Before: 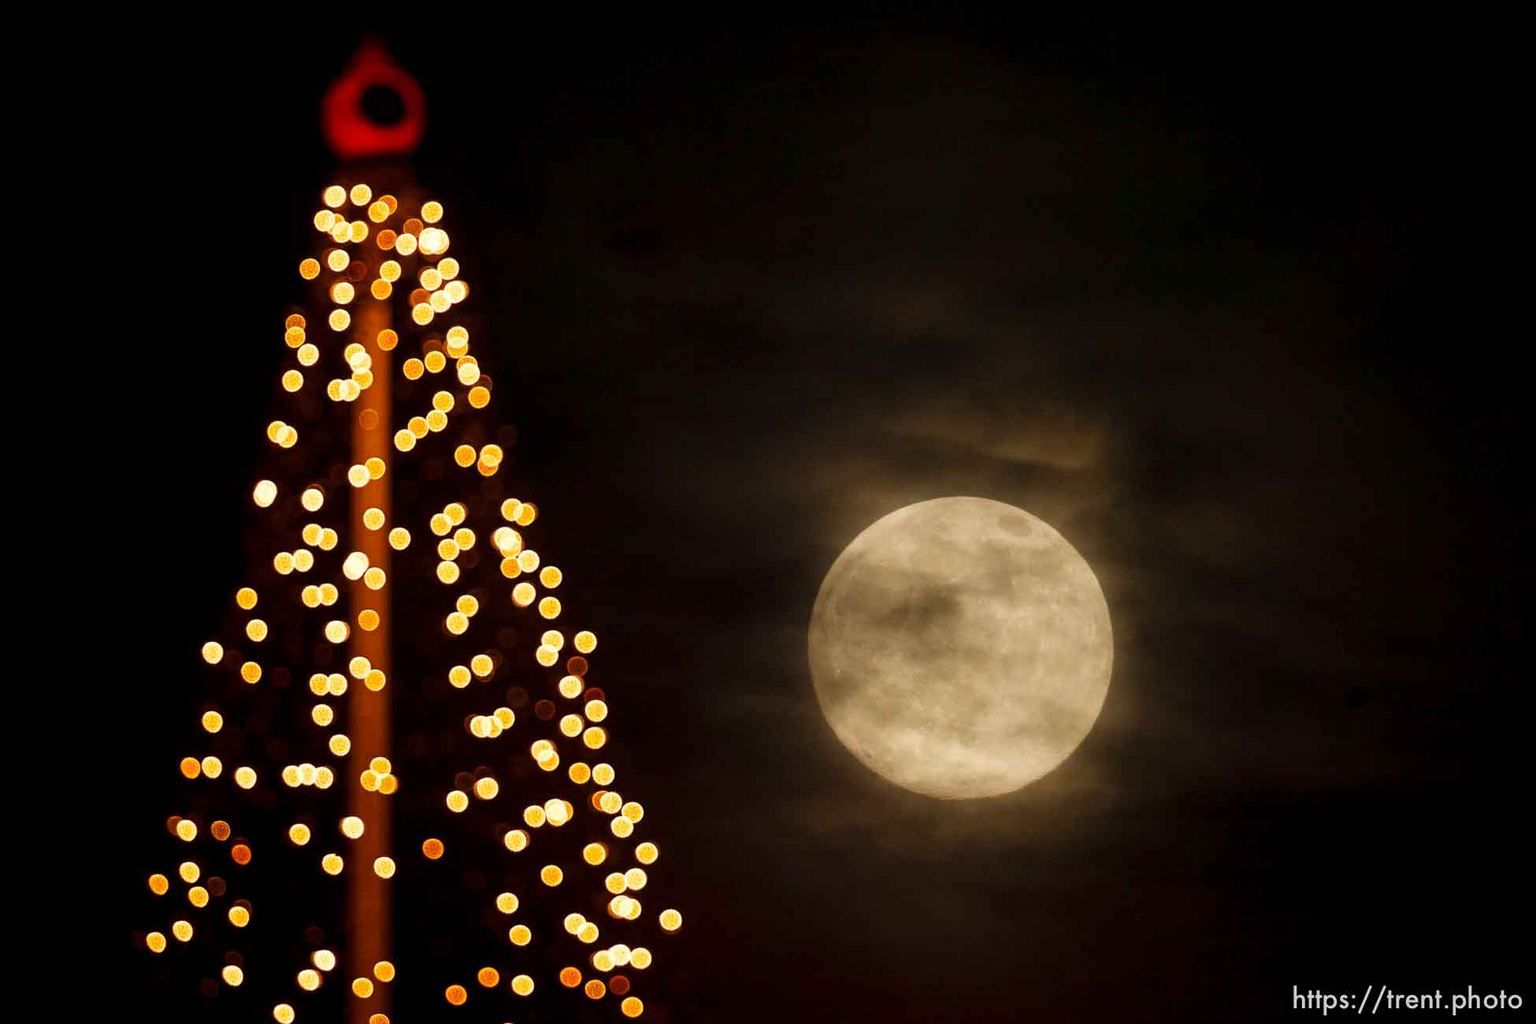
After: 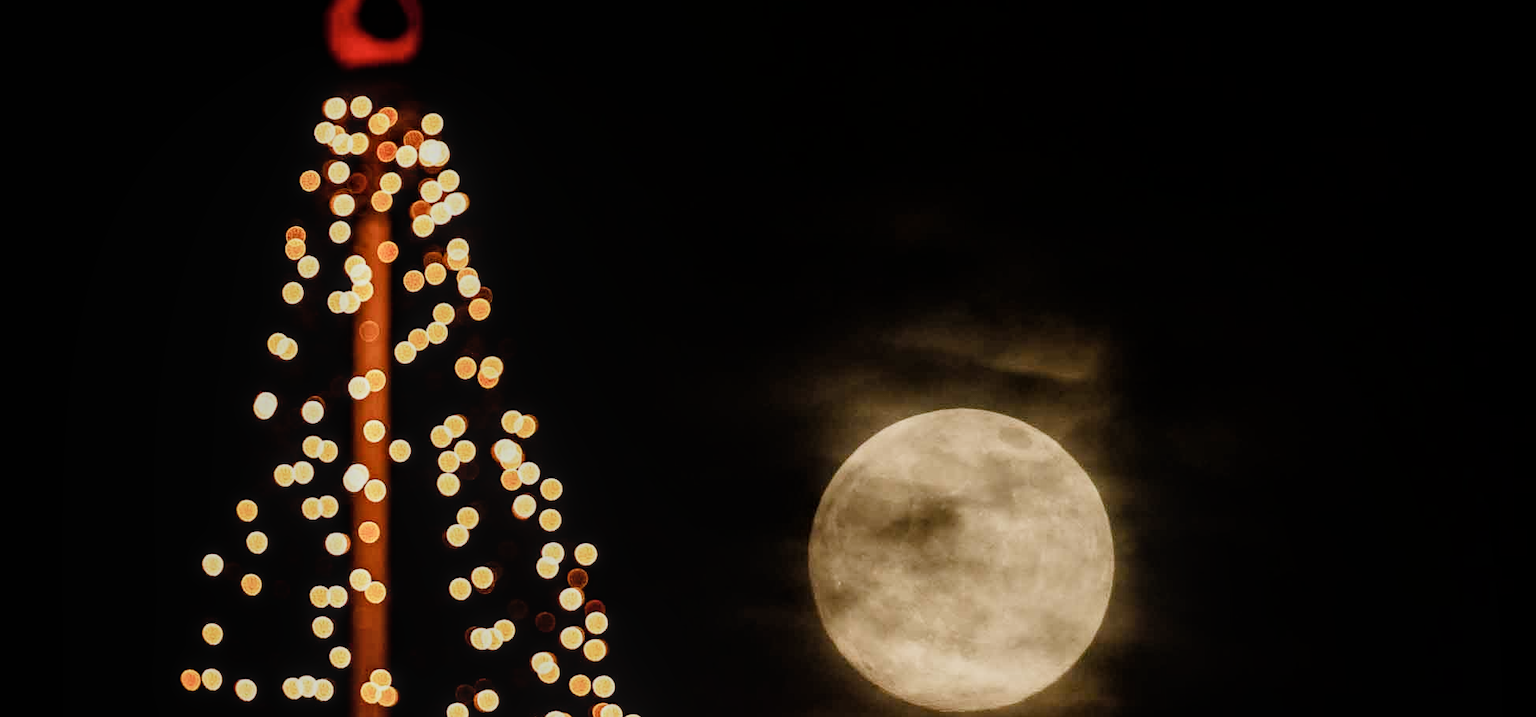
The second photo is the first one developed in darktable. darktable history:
color balance rgb: perceptual saturation grading › global saturation 0.017%, perceptual saturation grading › highlights -31.109%, perceptual saturation grading › mid-tones 5.674%, perceptual saturation grading › shadows 17.033%, perceptual brilliance grading › global brilliance 2.592%, perceptual brilliance grading › highlights -2.411%, perceptual brilliance grading › shadows 2.631%, global vibrance 14.227%
local contrast: on, module defaults
filmic rgb: black relative exposure -7.97 EV, white relative exposure 4.01 EV, hardness 4.21, contrast 1.381
crop and rotate: top 8.649%, bottom 21.269%
